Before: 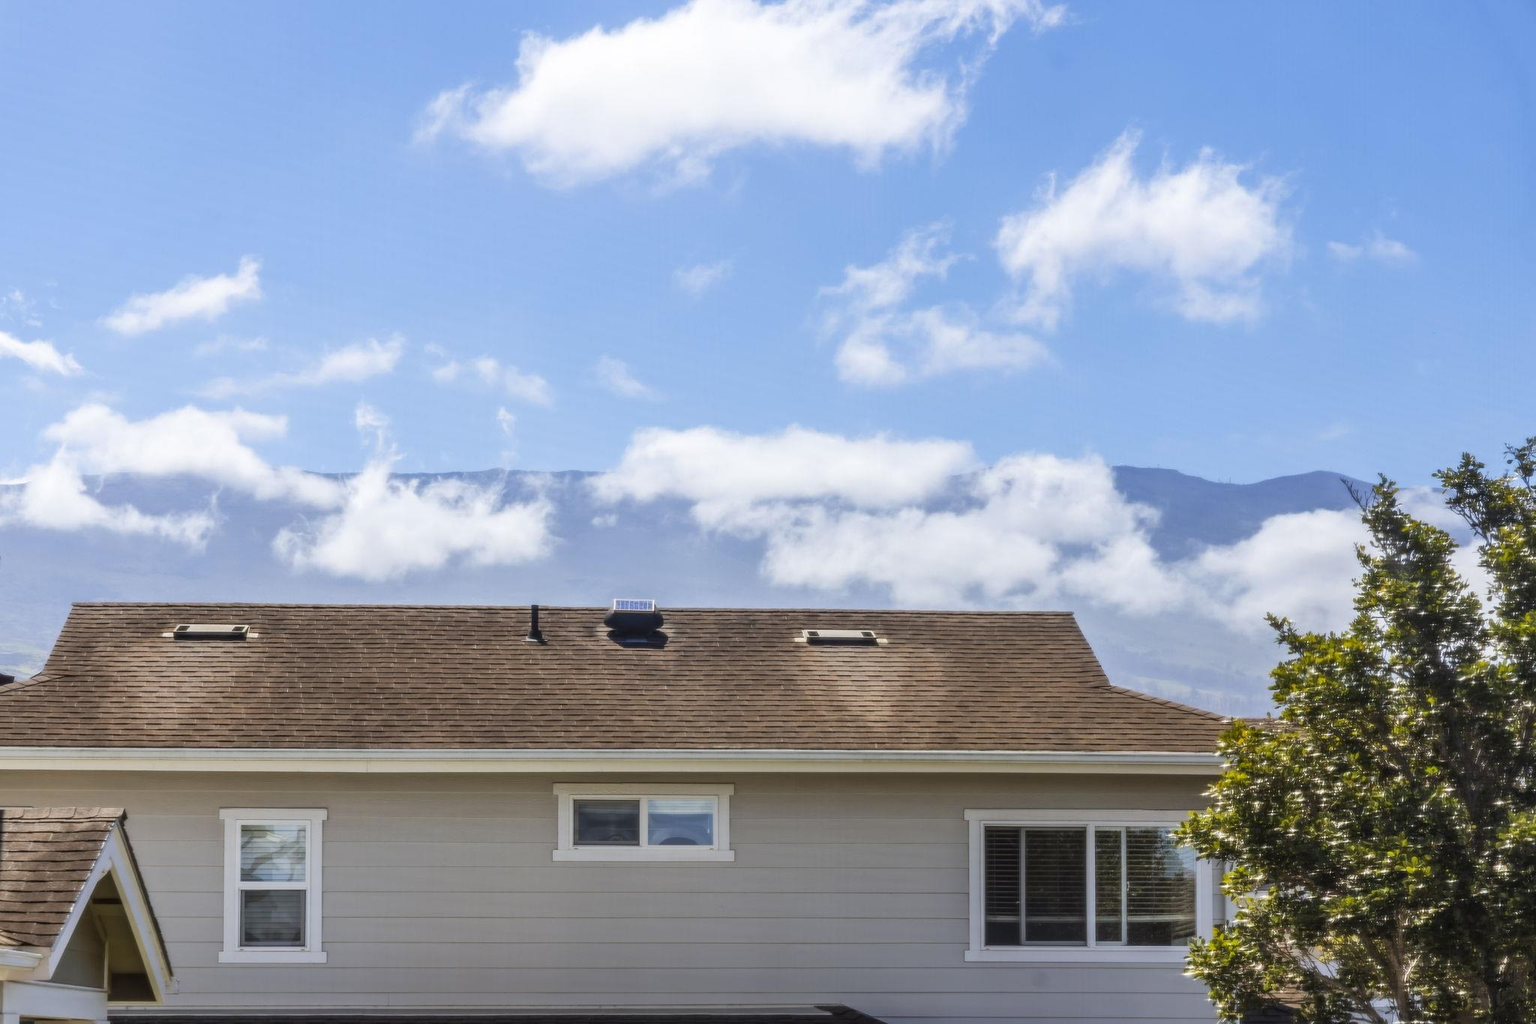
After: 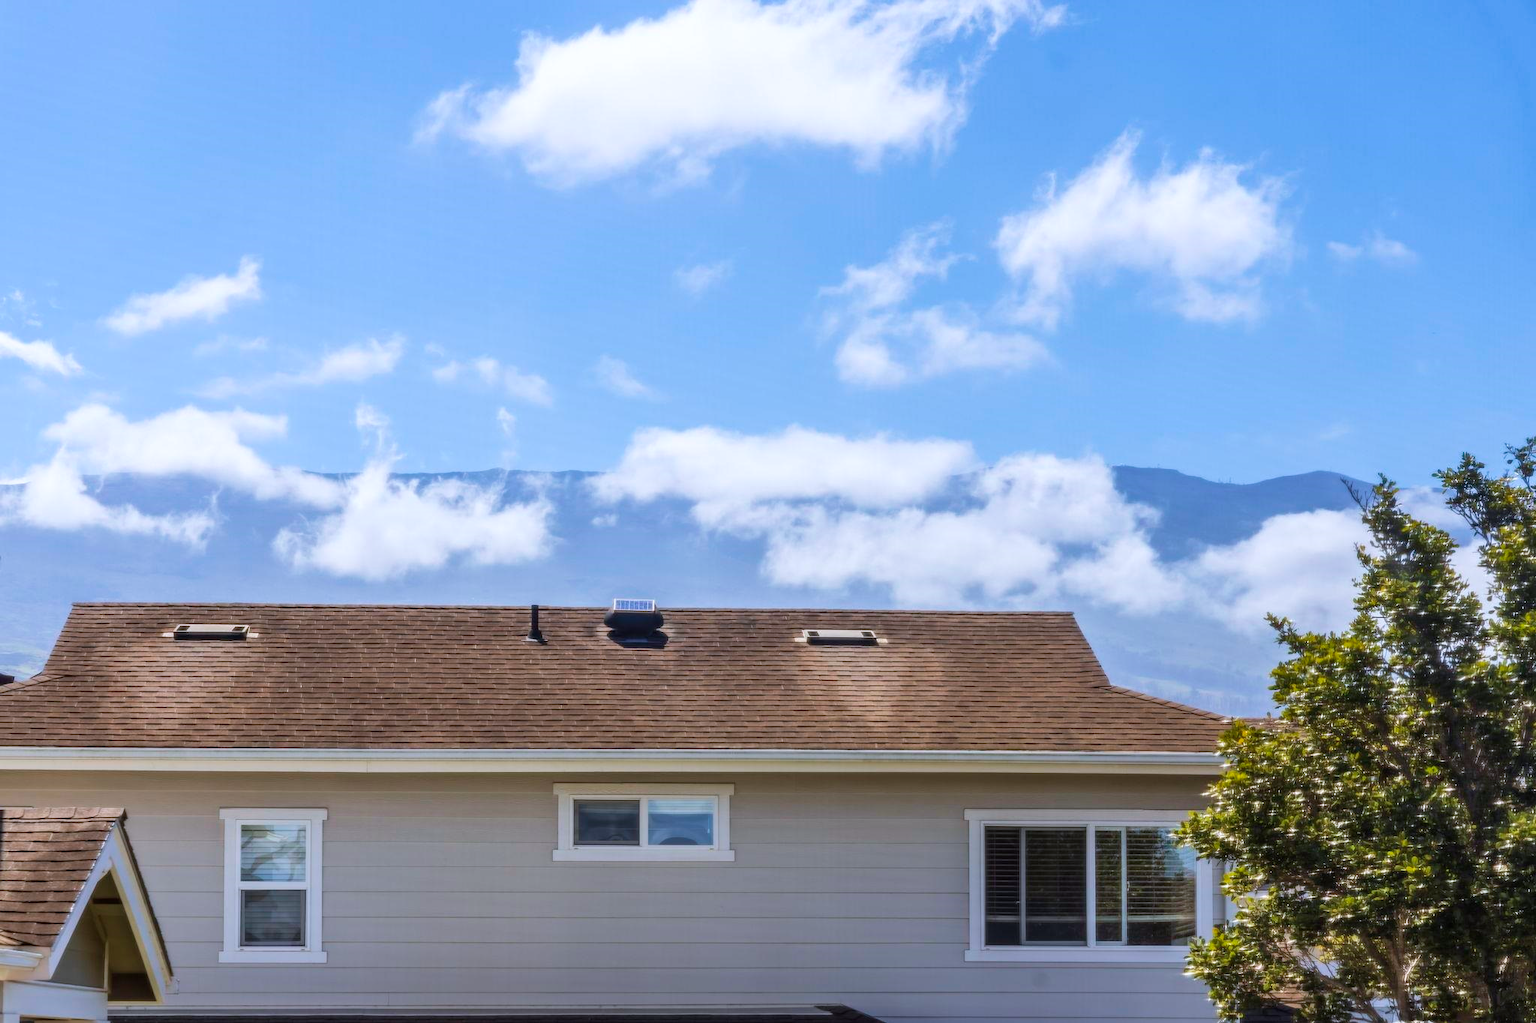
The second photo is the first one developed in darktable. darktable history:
velvia: on, module defaults
white balance: red 0.984, blue 1.059
